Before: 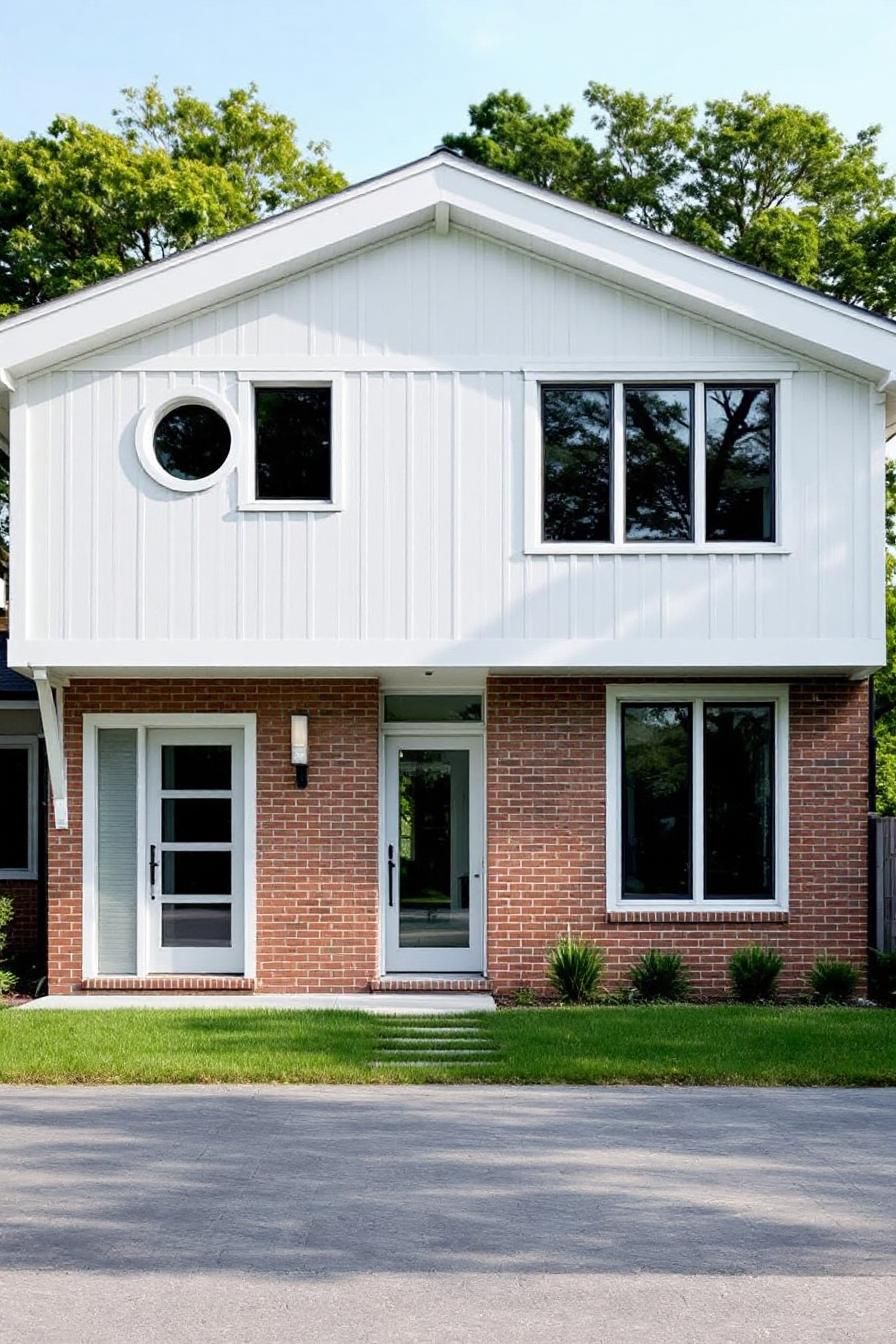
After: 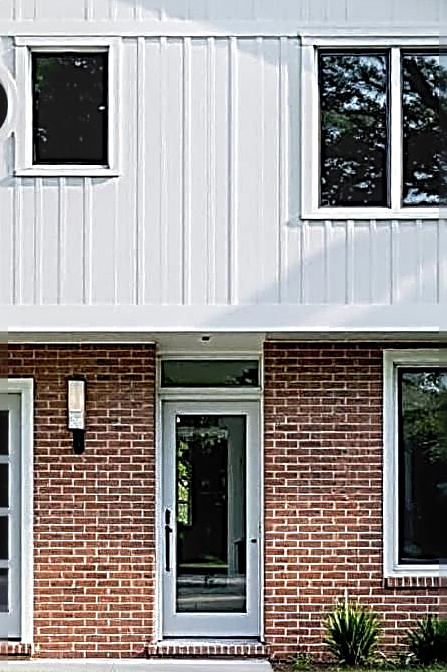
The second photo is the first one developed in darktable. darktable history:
sharpen: radius 3.158, amount 1.731
local contrast: on, module defaults
crop: left 25%, top 25%, right 25%, bottom 25%
